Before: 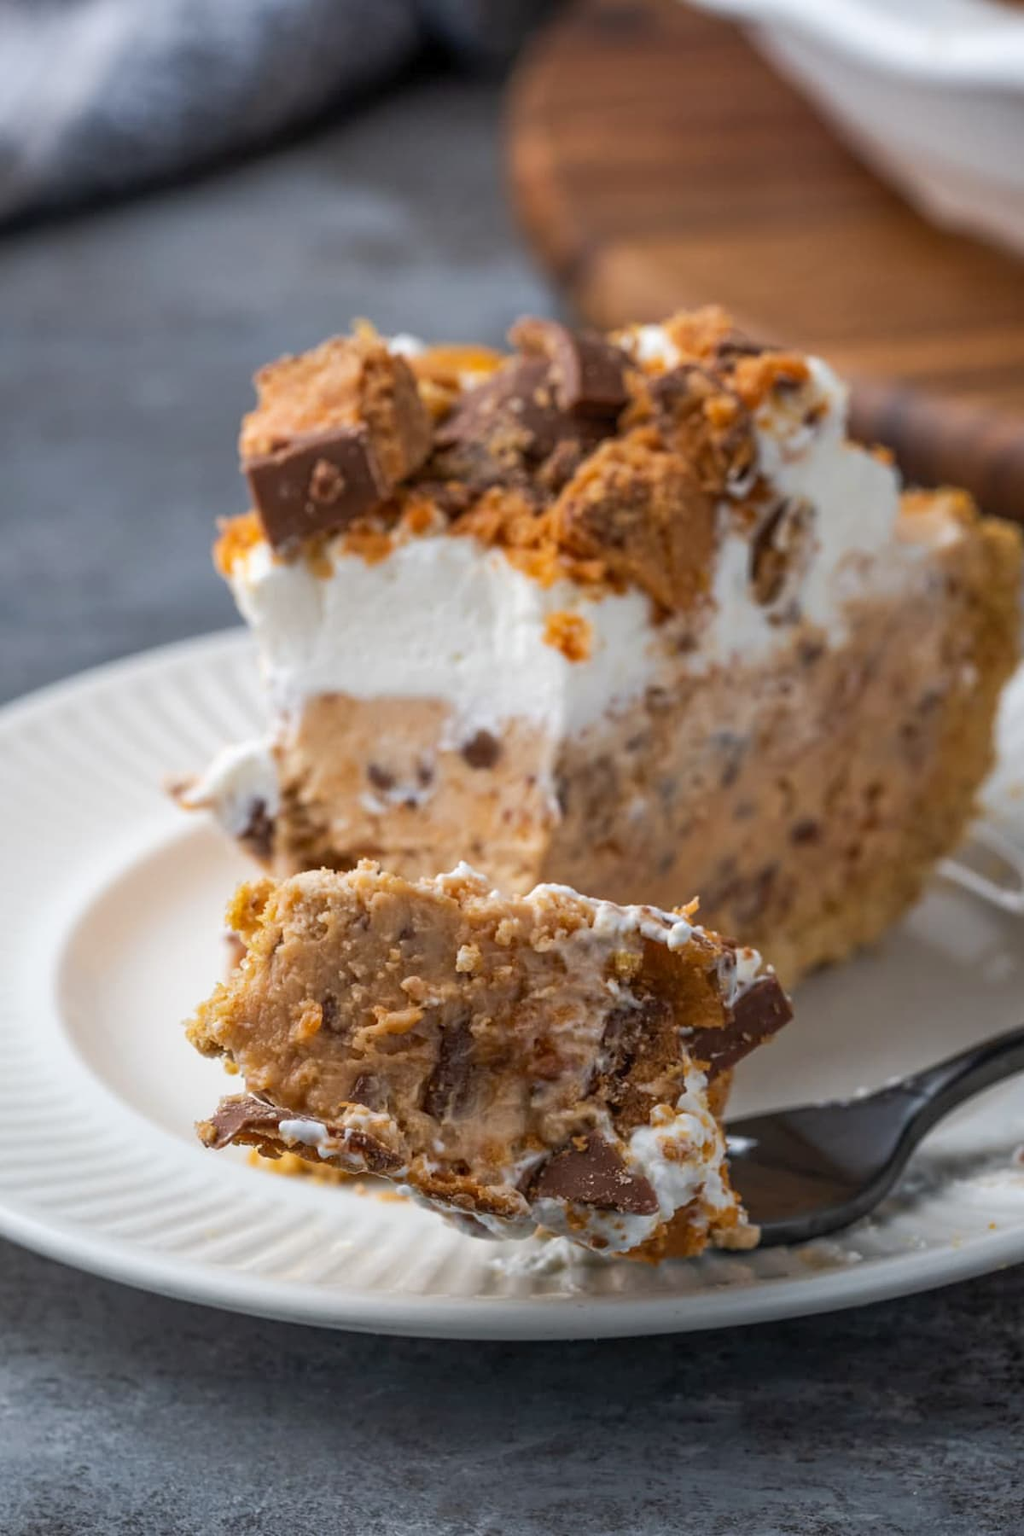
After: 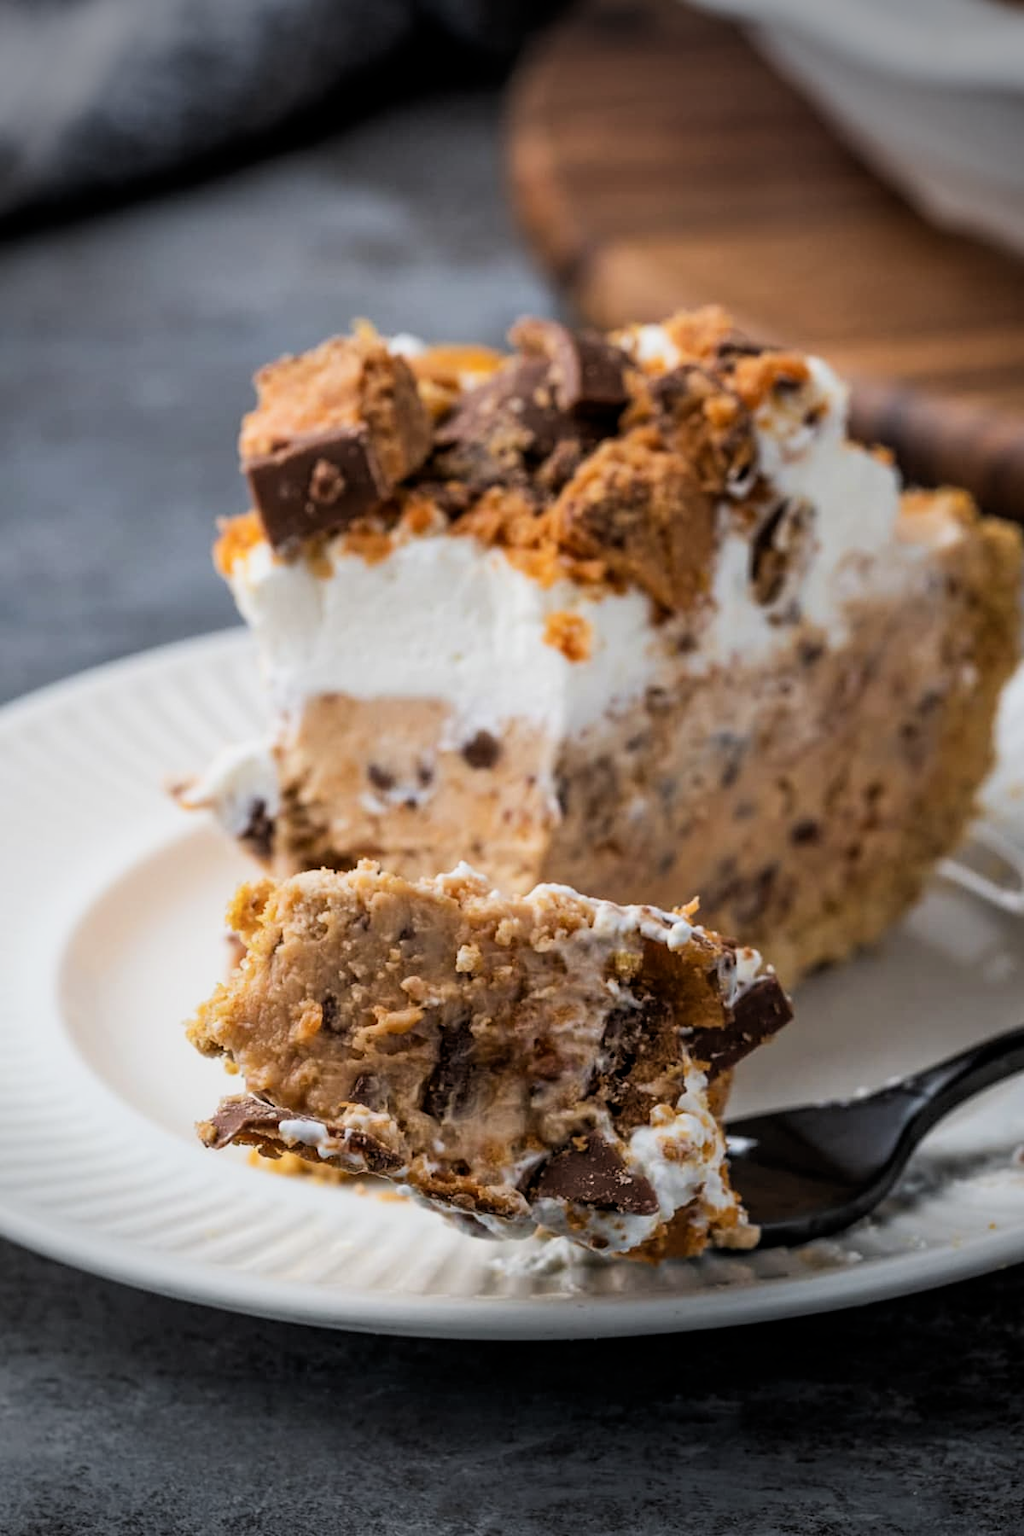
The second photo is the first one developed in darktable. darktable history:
vignetting: fall-off start 91.07%, fall-off radius 39.43%, brightness -0.576, saturation -0.257, width/height ratio 1.212, shape 1.29
filmic rgb: middle gray luminance 9.83%, black relative exposure -8.6 EV, white relative exposure 3.27 EV, target black luminance 0%, hardness 5.2, latitude 44.59%, contrast 1.302, highlights saturation mix 3.78%, shadows ↔ highlights balance 24.99%, contrast in shadows safe
